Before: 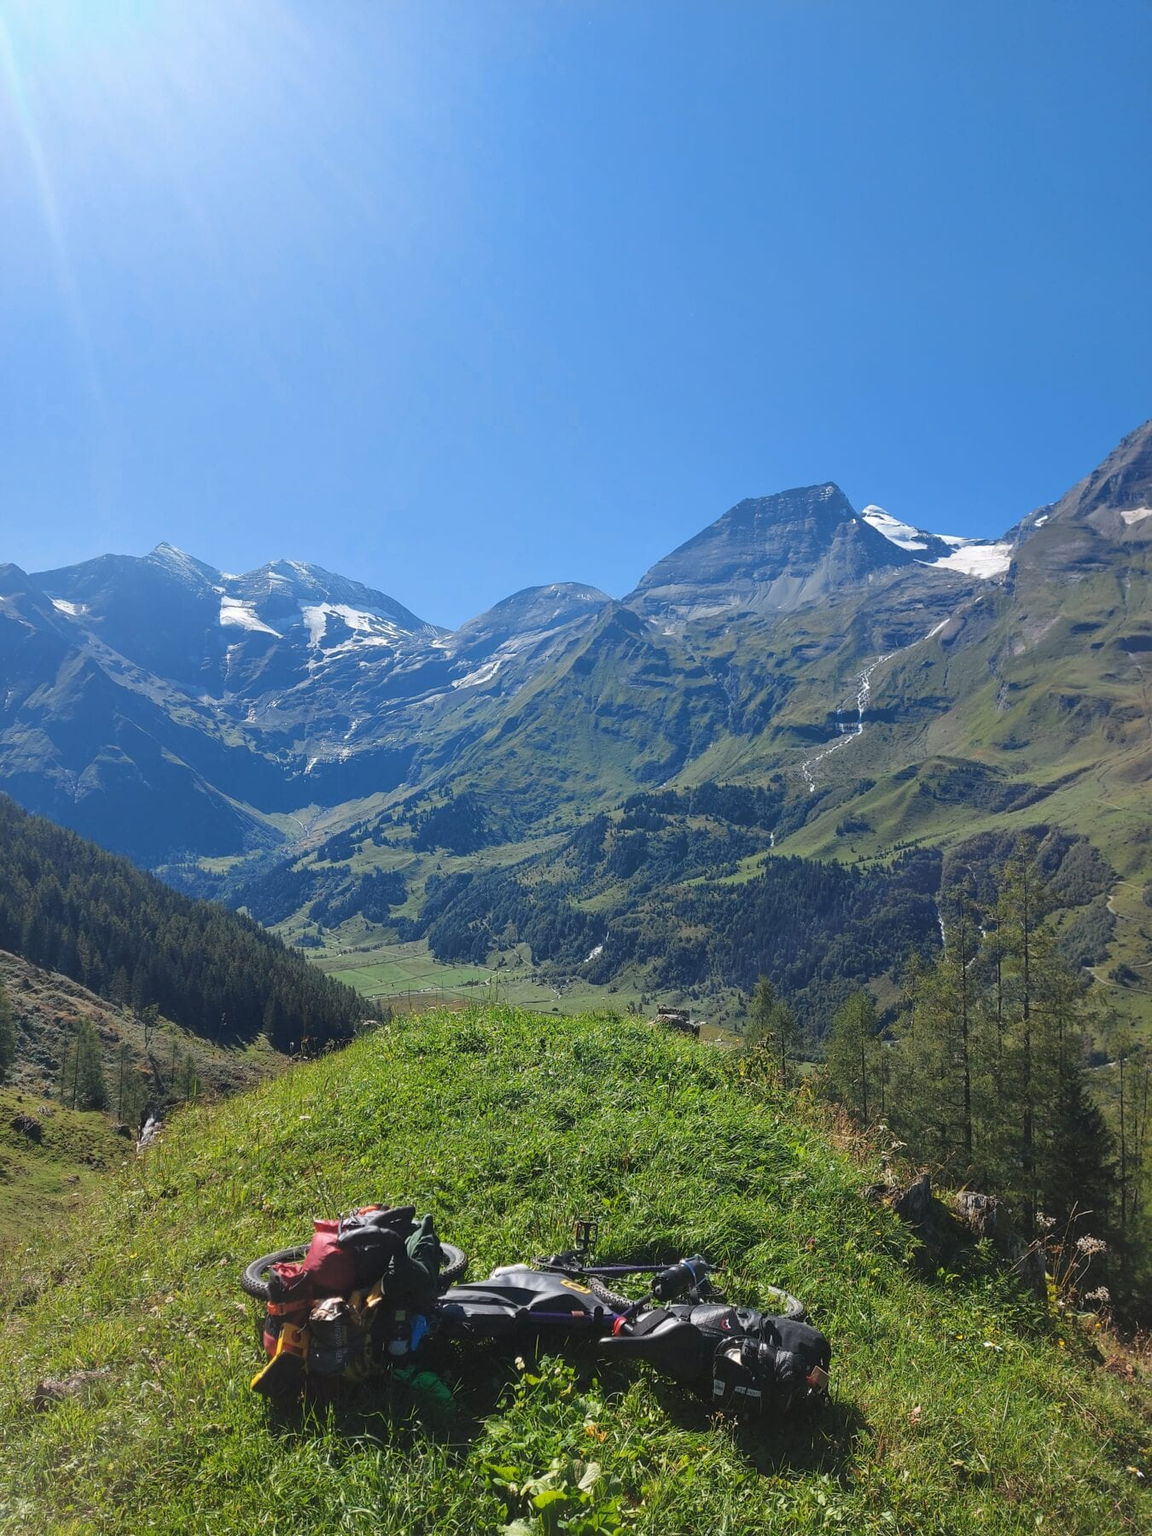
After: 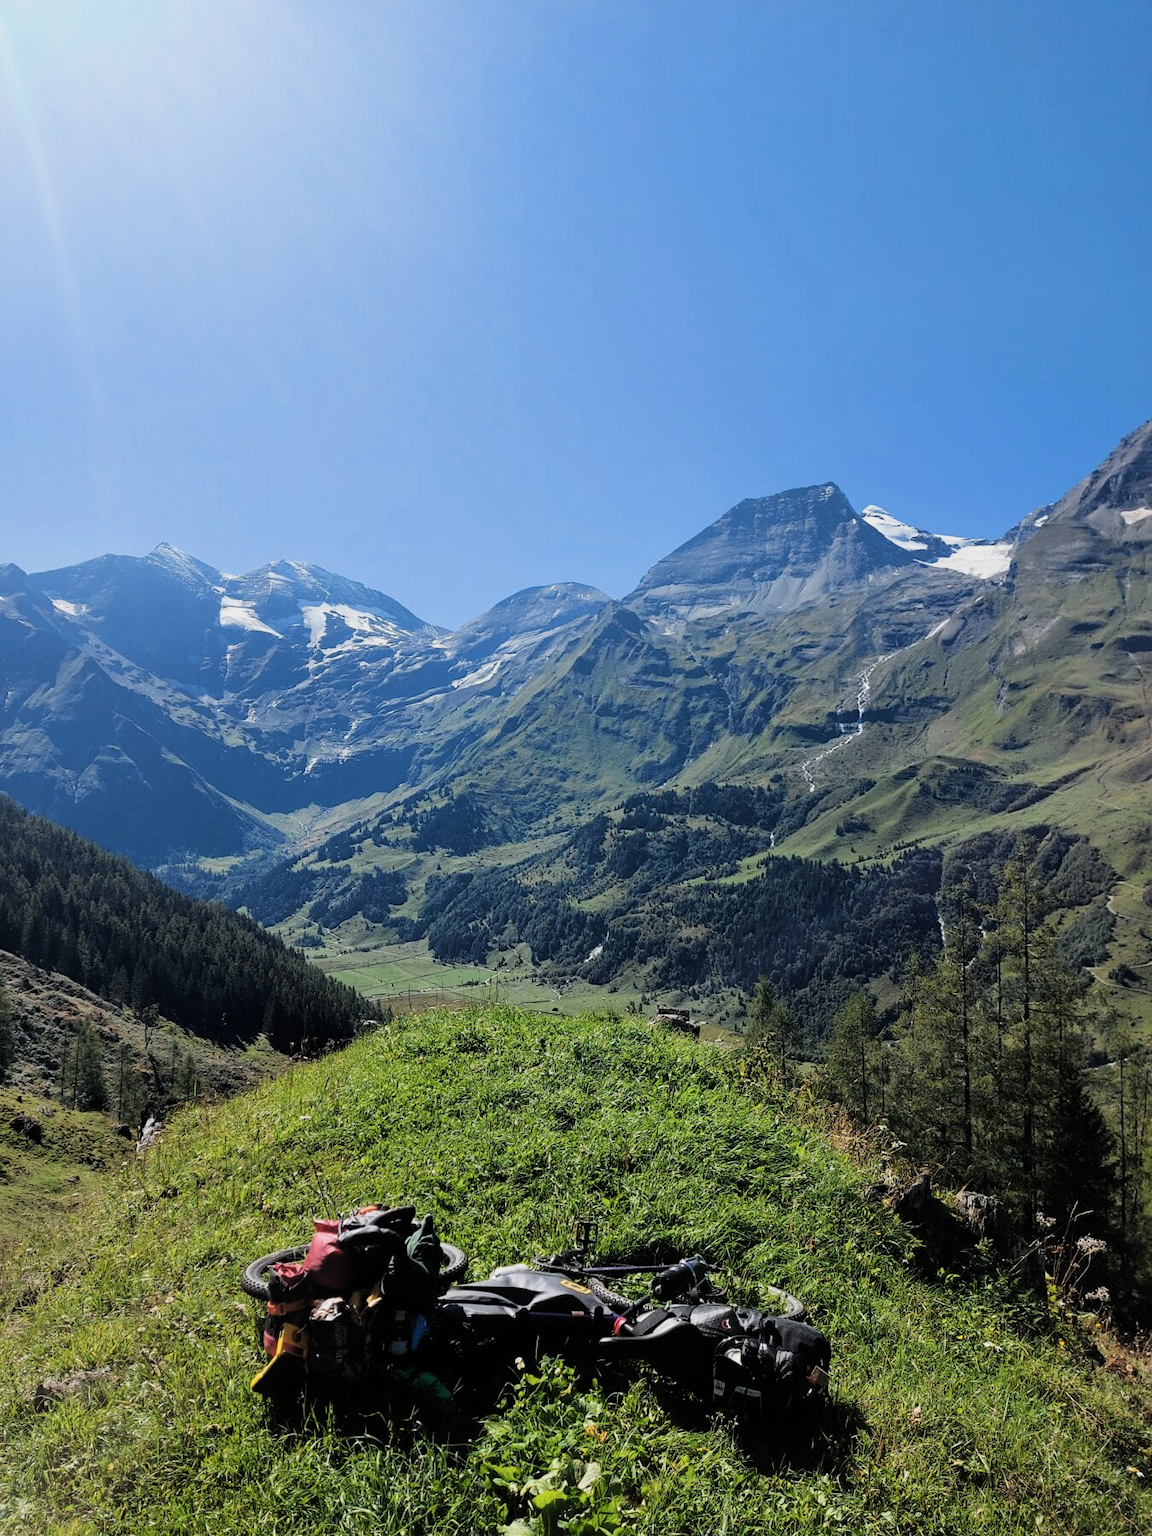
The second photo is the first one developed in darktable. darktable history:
filmic rgb: black relative exposure -5 EV, white relative exposure 3.5 EV, hardness 3.19, contrast 1.4, highlights saturation mix -30%
